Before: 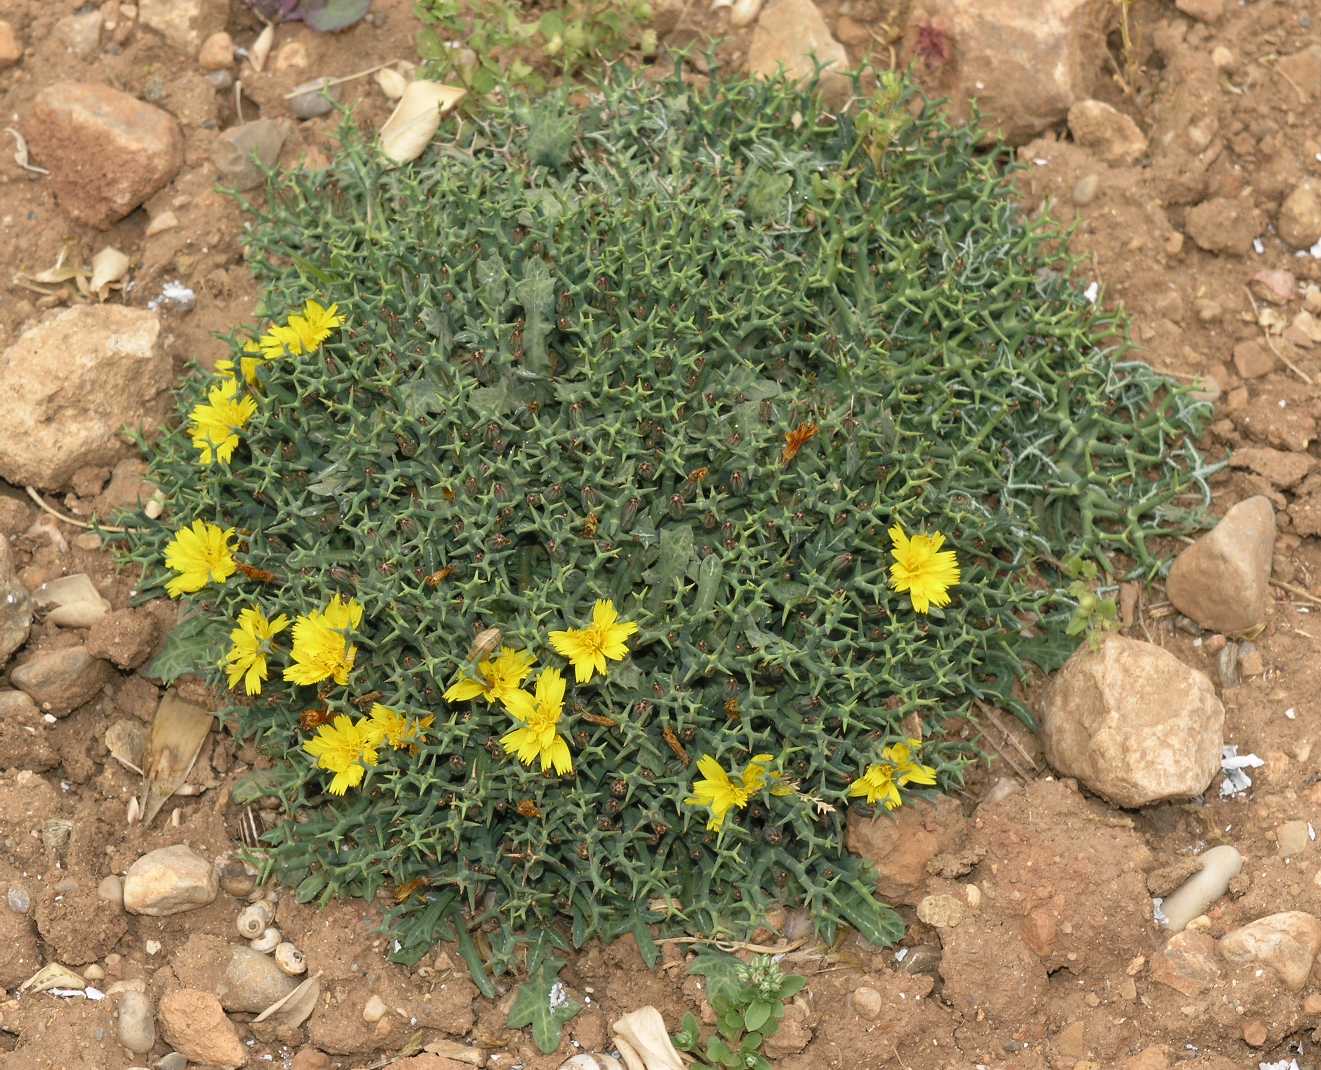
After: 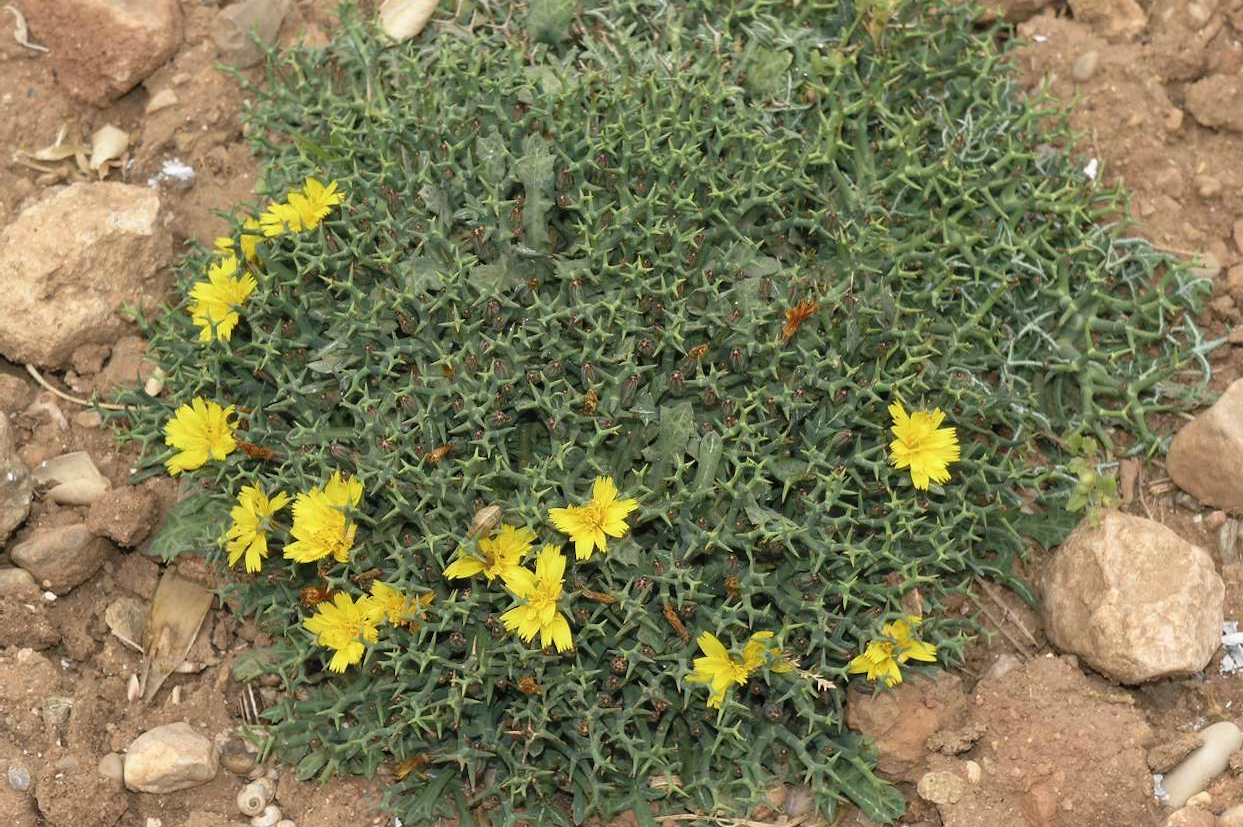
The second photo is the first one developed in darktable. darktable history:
crop and rotate: angle 0.066°, top 11.5%, right 5.7%, bottom 11.047%
color zones: curves: ch1 [(0, 0.469) (0.01, 0.469) (0.12, 0.446) (0.248, 0.469) (0.5, 0.5) (0.748, 0.5) (0.99, 0.469) (1, 0.469)]
